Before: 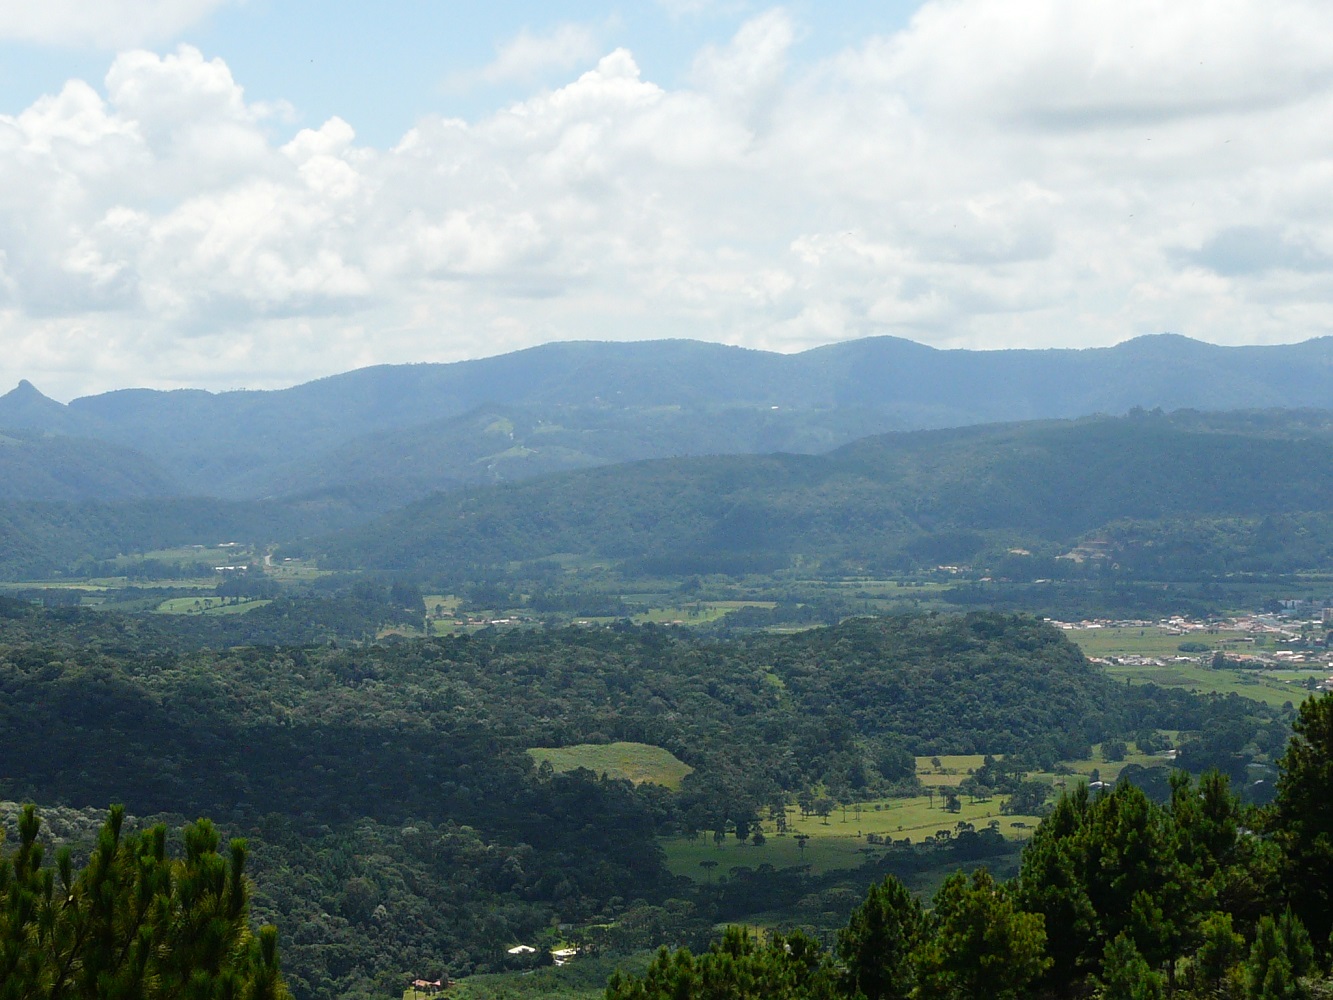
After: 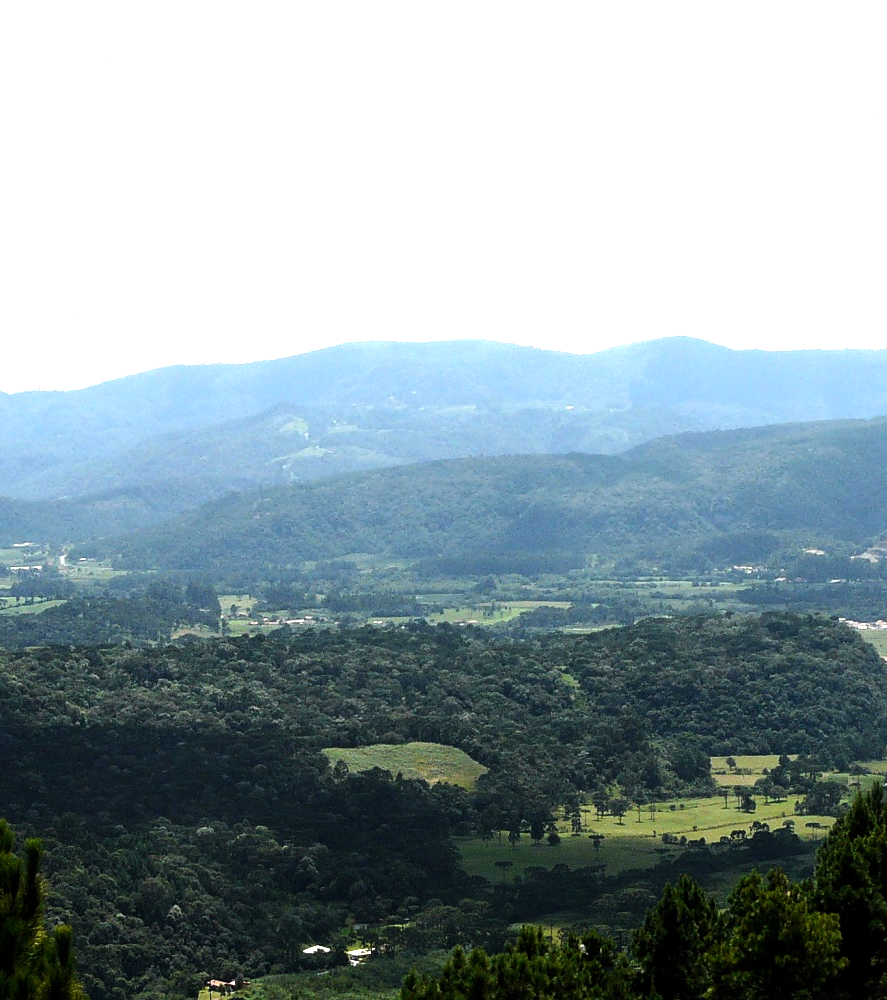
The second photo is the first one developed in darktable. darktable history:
tone equalizer: -8 EV -1.07 EV, -7 EV -0.972 EV, -6 EV -0.904 EV, -5 EV -0.592 EV, -3 EV 0.562 EV, -2 EV 0.856 EV, -1 EV 0.986 EV, +0 EV 1.06 EV, edges refinement/feathering 500, mask exposure compensation -1.57 EV, preserve details no
crop and rotate: left 15.421%, right 17.992%
levels: black 0.067%, levels [0.016, 0.492, 0.969]
